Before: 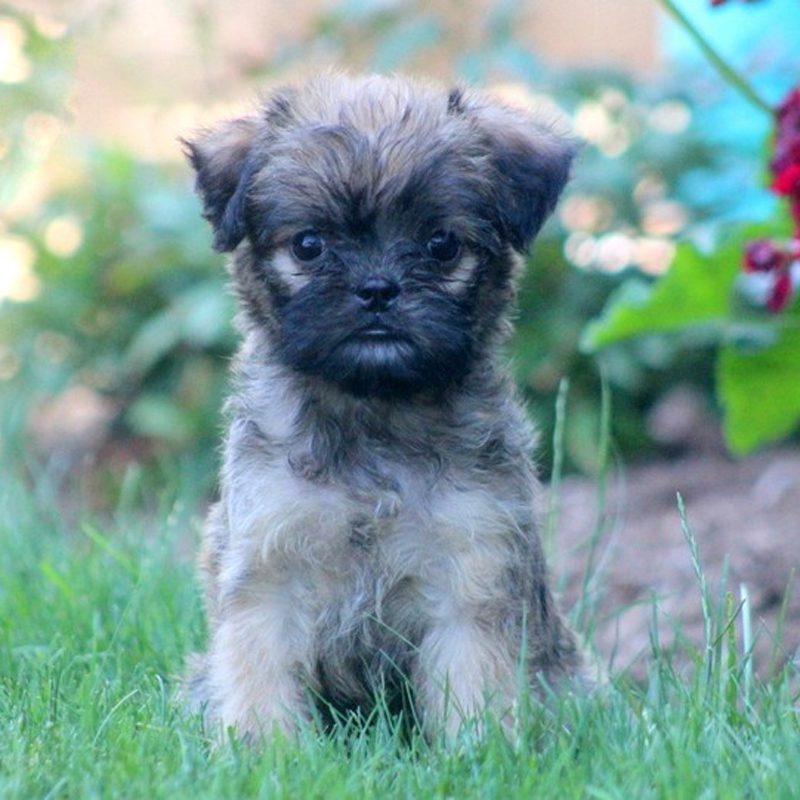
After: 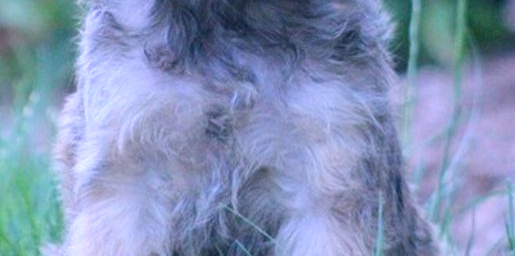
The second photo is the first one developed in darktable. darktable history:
crop: left 18.091%, top 51.13%, right 17.525%, bottom 16.85%
white balance: red 1.042, blue 1.17
